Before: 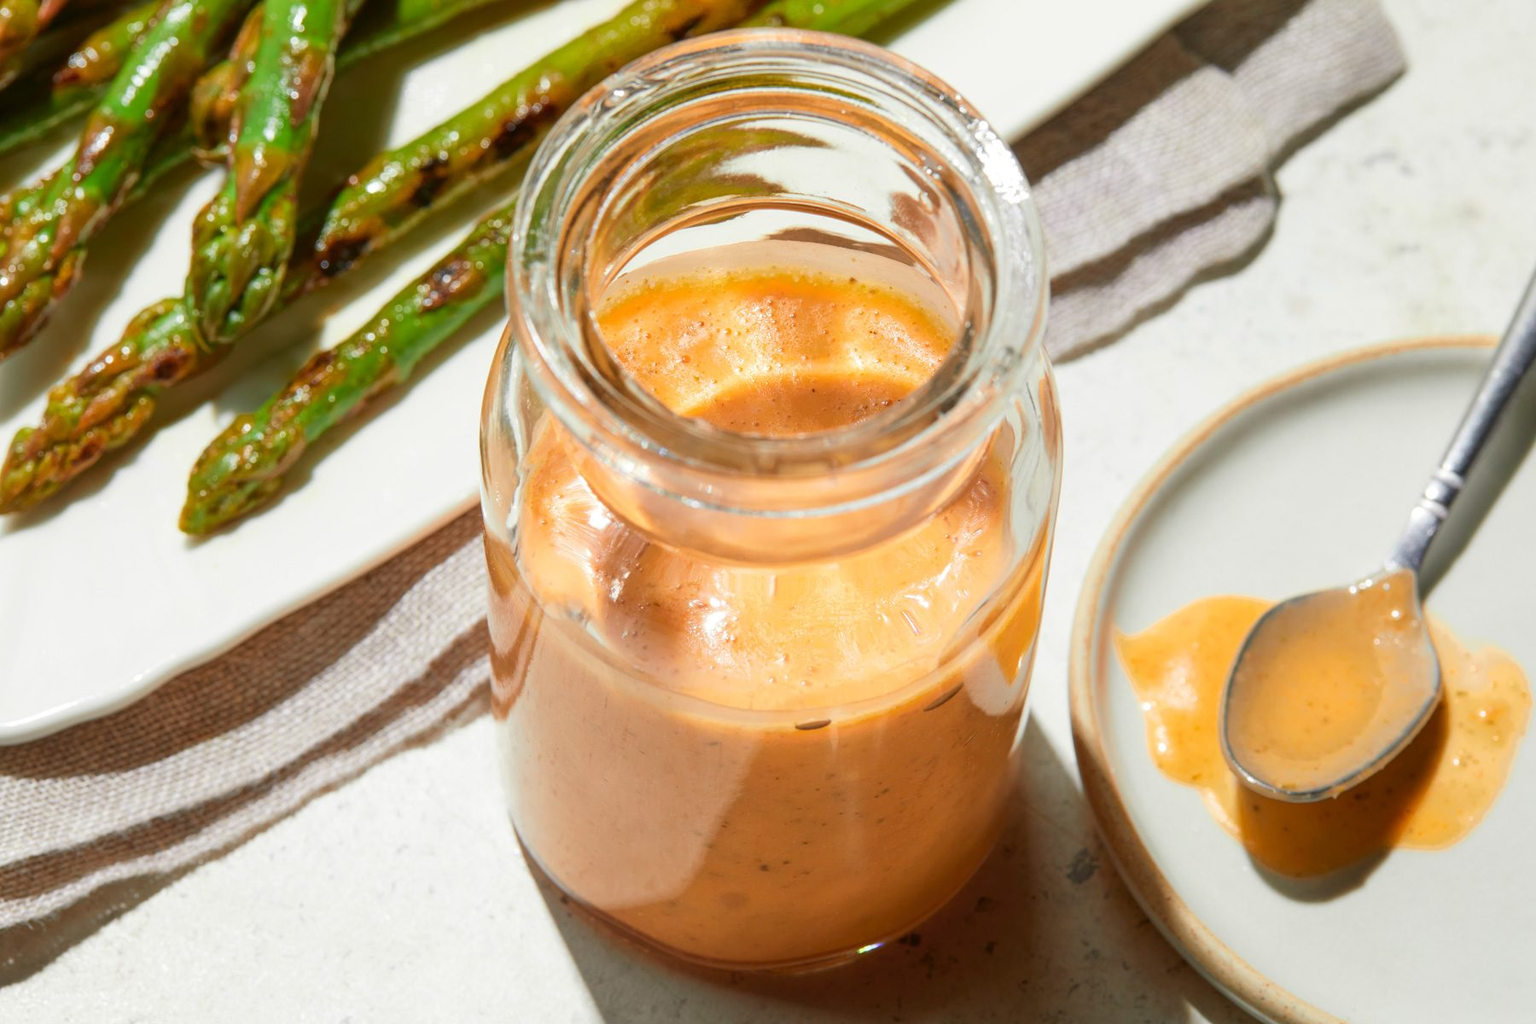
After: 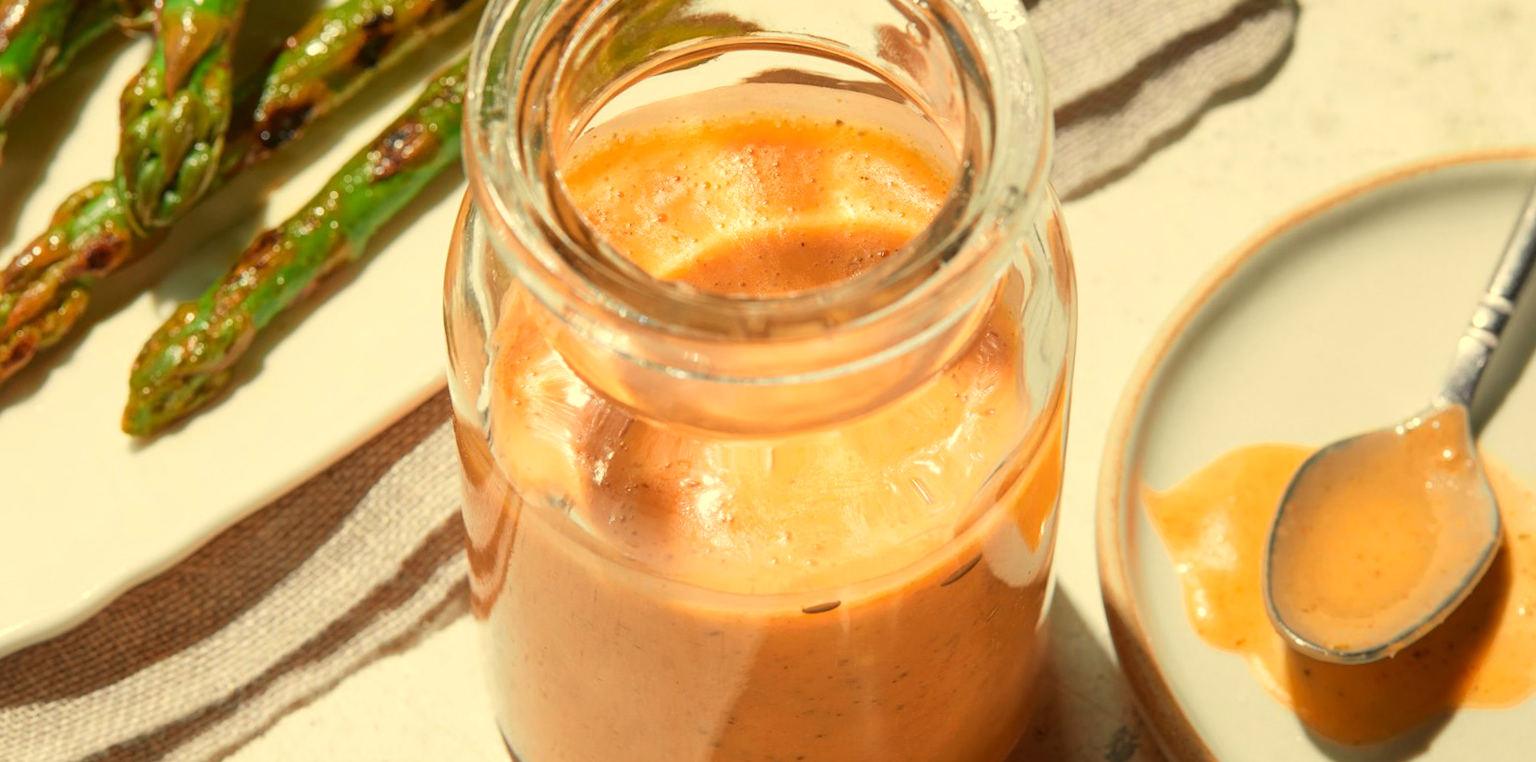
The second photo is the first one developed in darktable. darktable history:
crop and rotate: left 2.991%, top 13.302%, right 1.981%, bottom 12.636%
white balance: red 1.08, blue 0.791
rotate and perspective: rotation -3°, crop left 0.031, crop right 0.968, crop top 0.07, crop bottom 0.93
